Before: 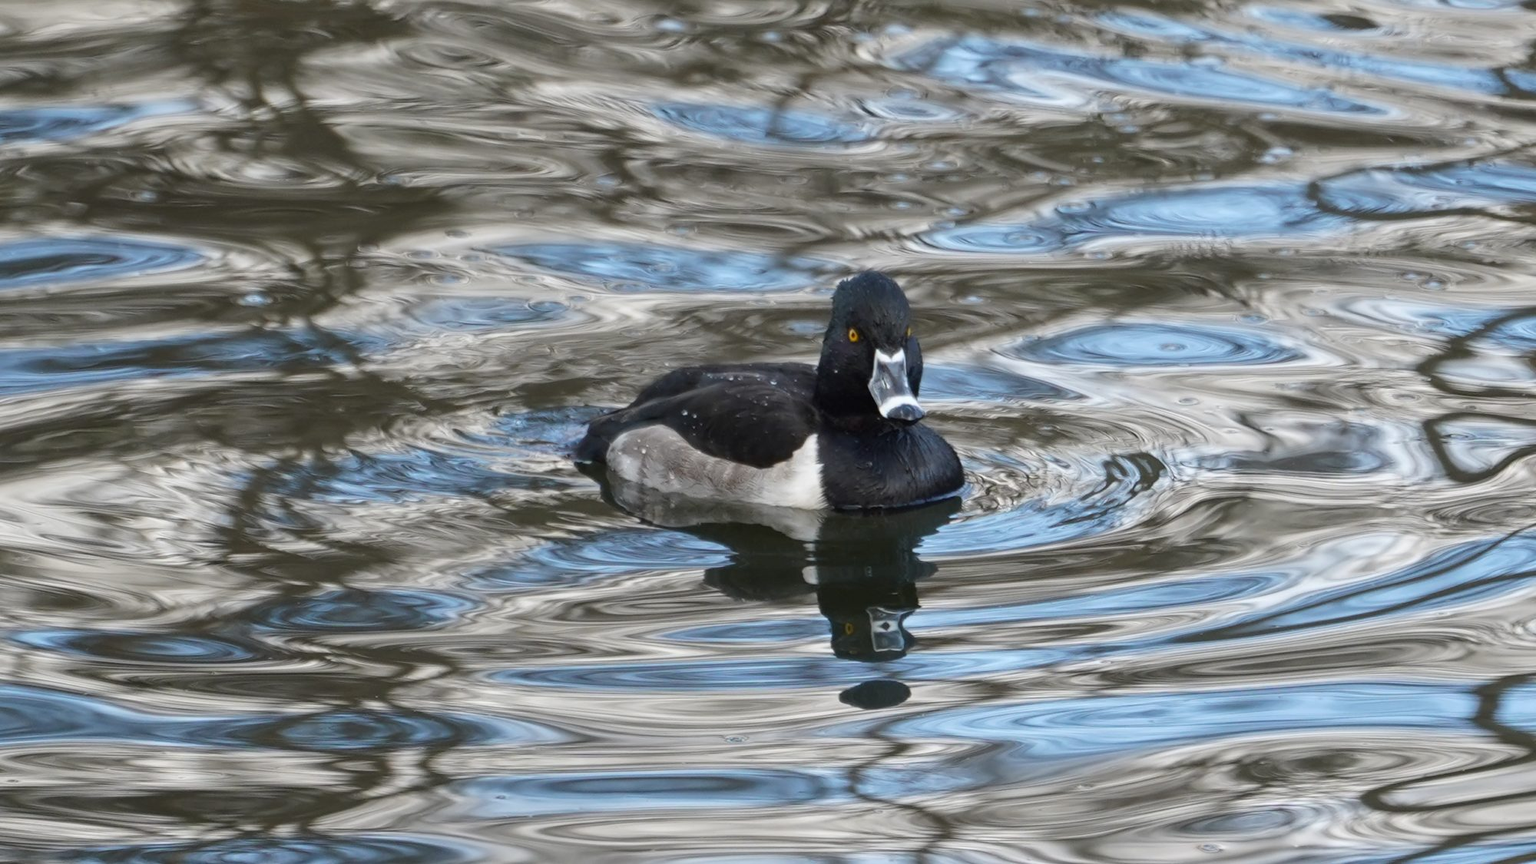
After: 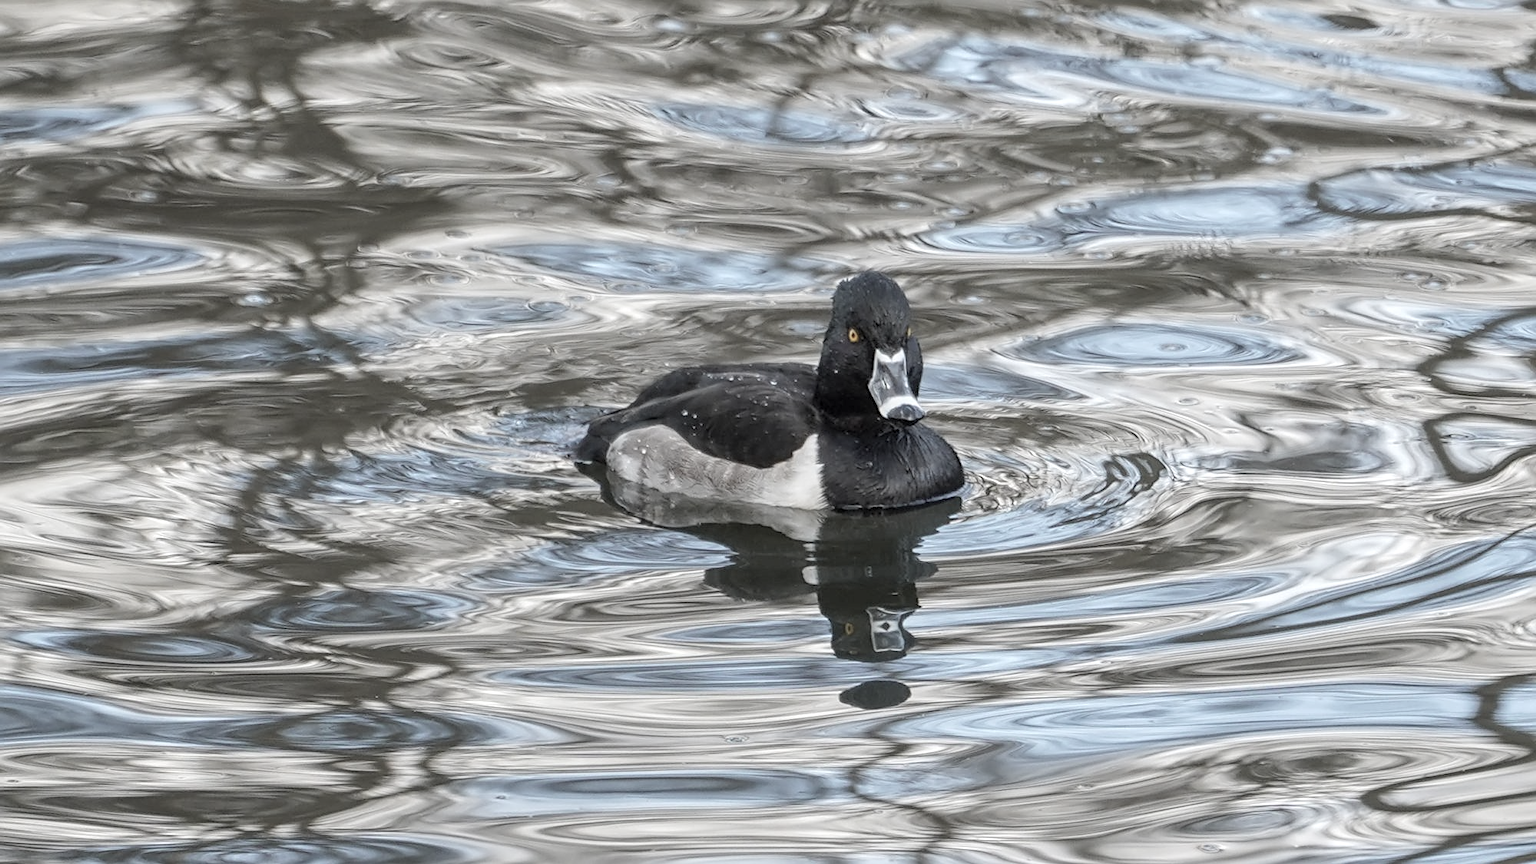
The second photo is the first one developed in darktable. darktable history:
local contrast: detail 130%
contrast brightness saturation: brightness 0.18, saturation -0.5
sharpen: on, module defaults
